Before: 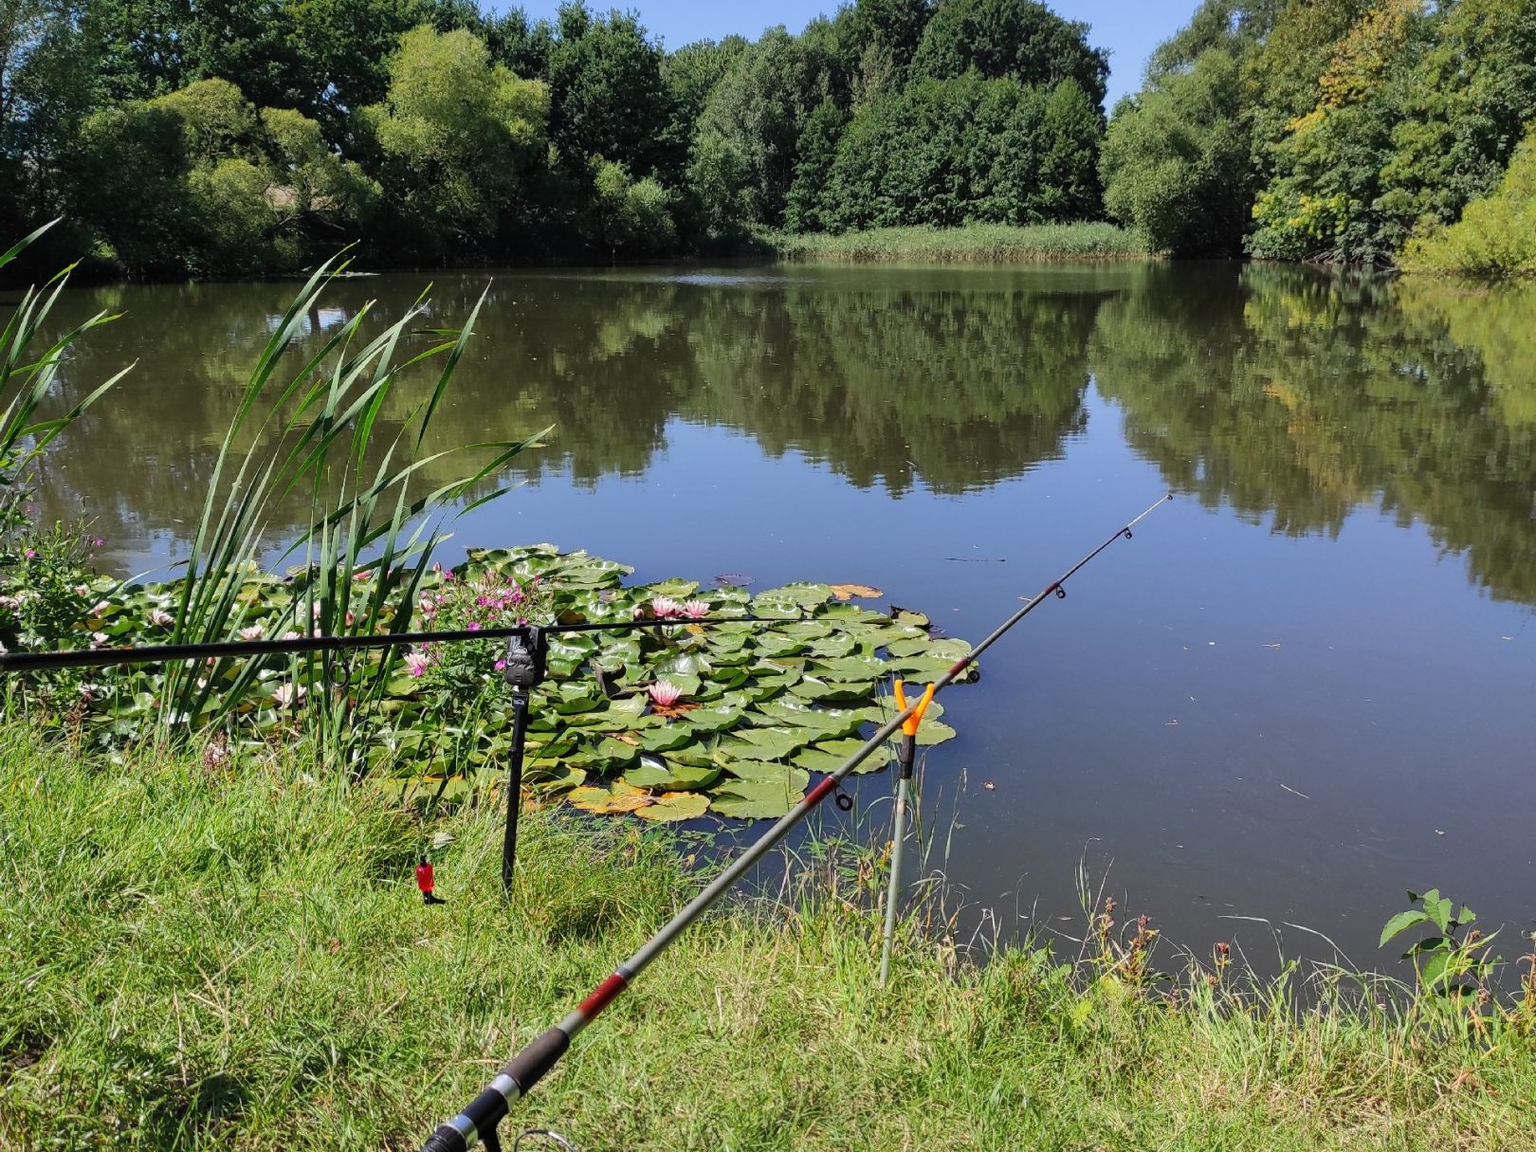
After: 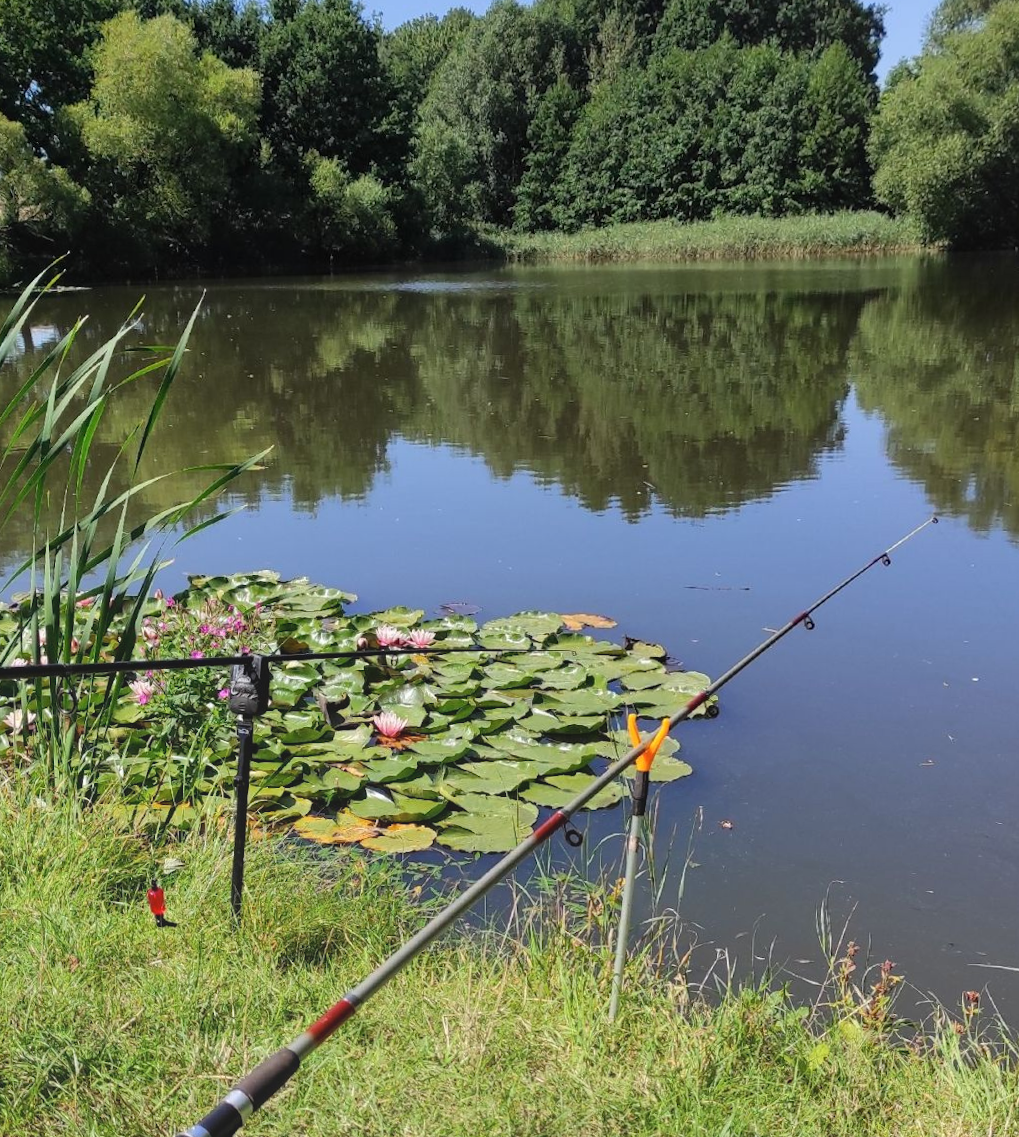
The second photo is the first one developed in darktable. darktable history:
crop and rotate: left 14.436%, right 18.898%
rotate and perspective: rotation 0.062°, lens shift (vertical) 0.115, lens shift (horizontal) -0.133, crop left 0.047, crop right 0.94, crop top 0.061, crop bottom 0.94
bloom: size 40%
